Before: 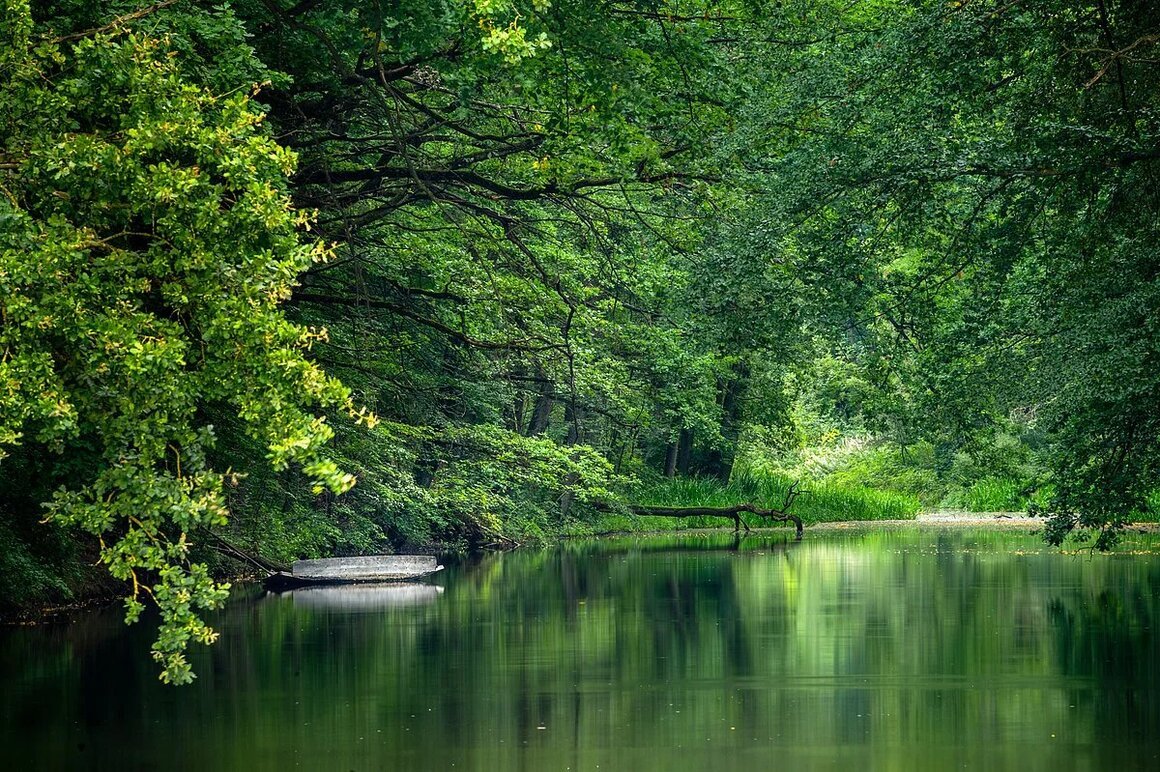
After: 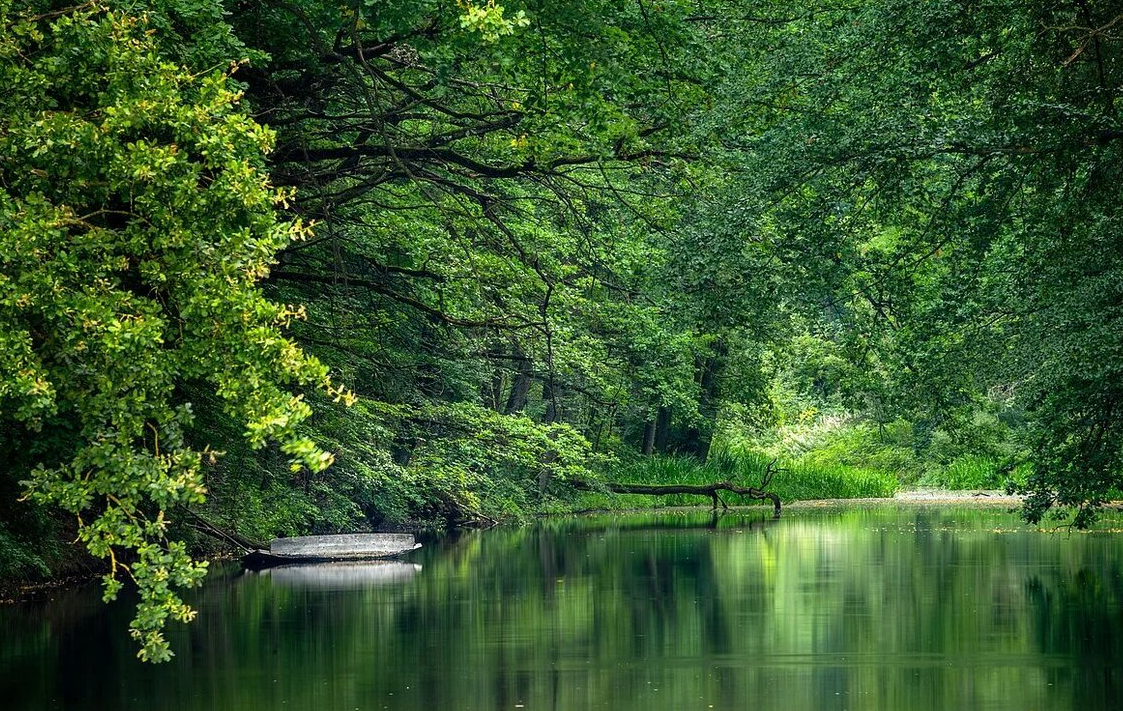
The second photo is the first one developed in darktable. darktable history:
local contrast: mode bilateral grid, contrast 14, coarseness 35, detail 105%, midtone range 0.2
crop: left 1.921%, top 2.89%, right 1.2%, bottom 4.889%
